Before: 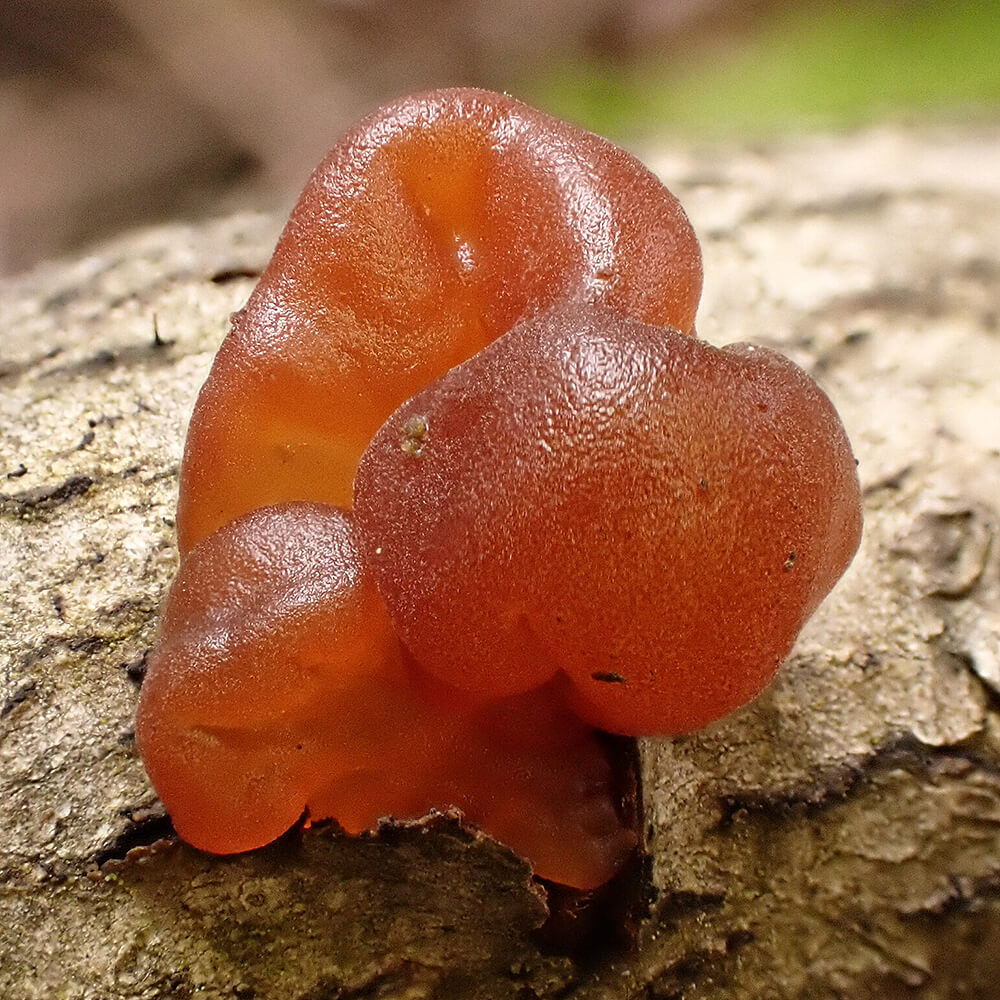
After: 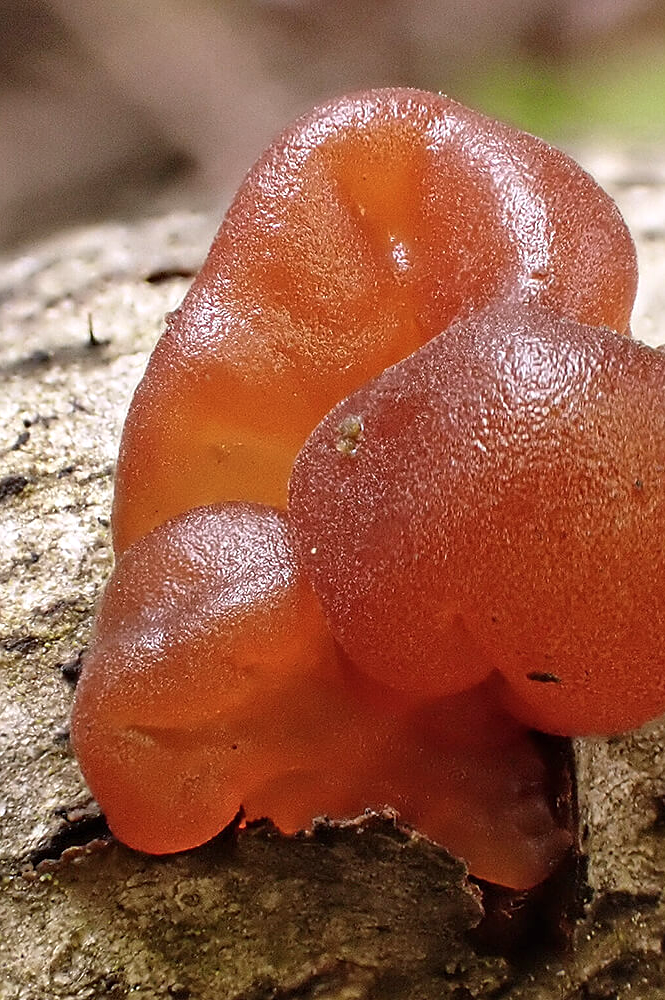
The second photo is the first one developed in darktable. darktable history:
sharpen: amount 0.206
color calibration: illuminant as shot in camera, x 0.358, y 0.373, temperature 4628.91 K
crop and rotate: left 6.573%, right 26.865%
shadows and highlights: radius 170.77, shadows 26.56, white point adjustment 3.05, highlights -67.88, soften with gaussian
